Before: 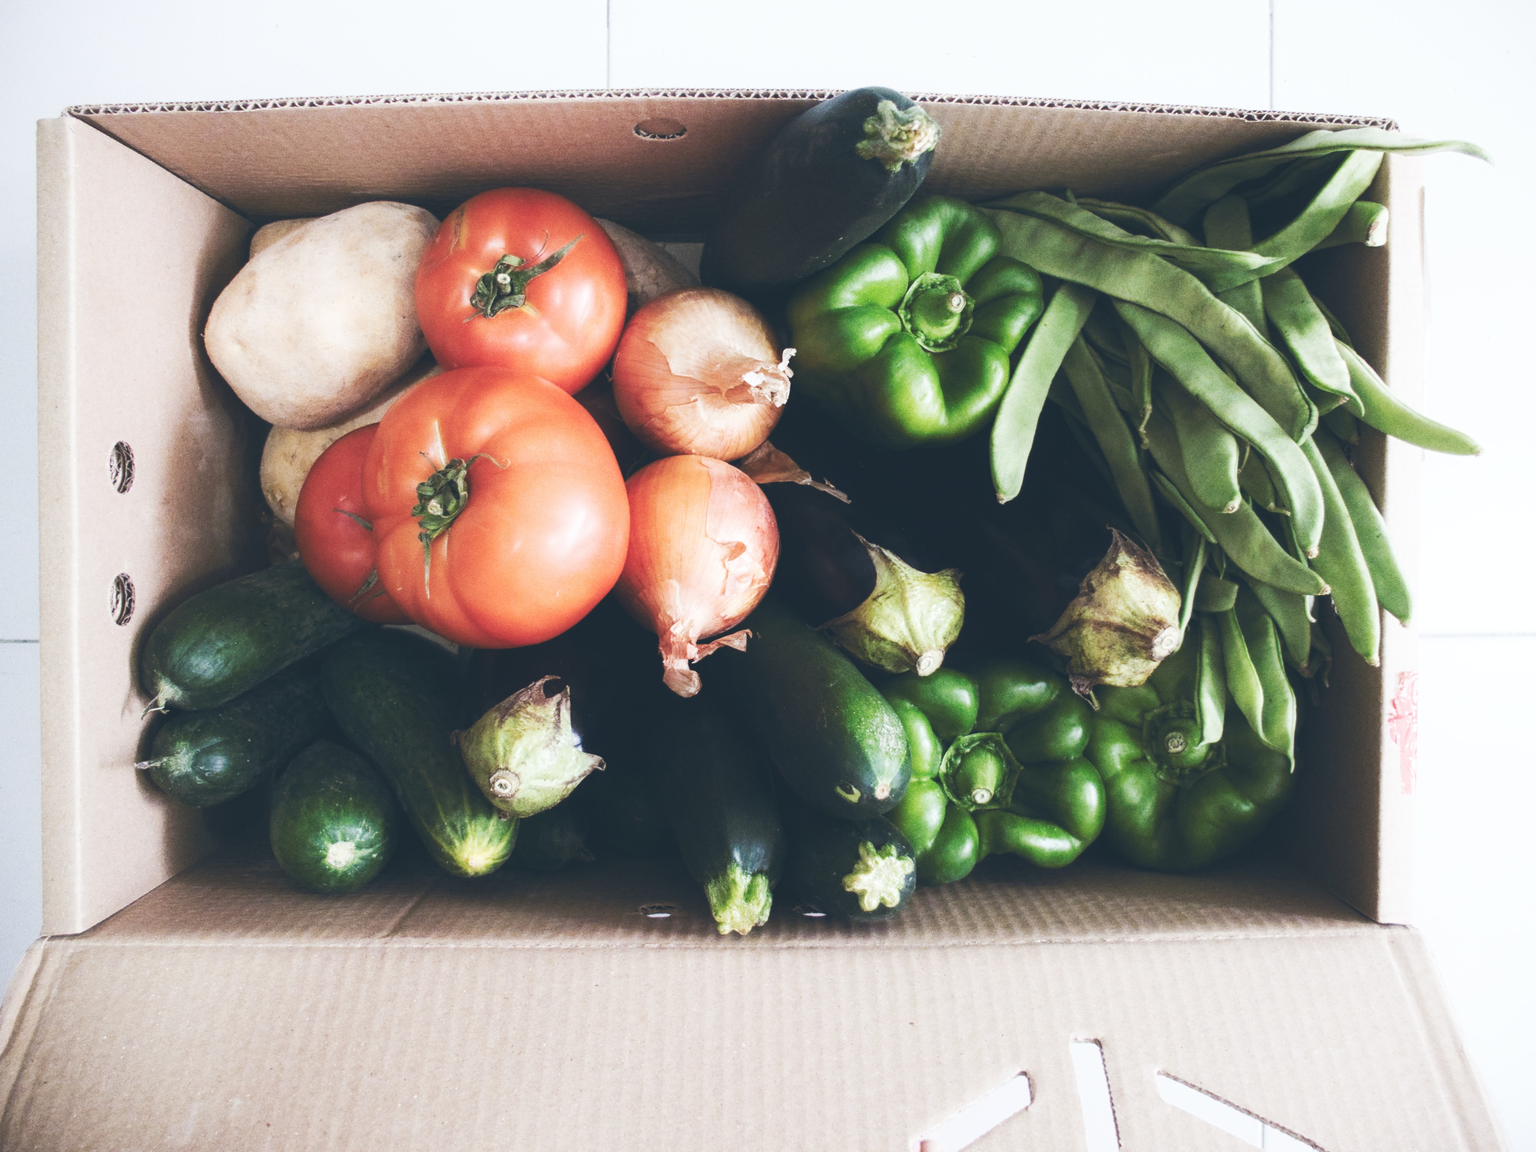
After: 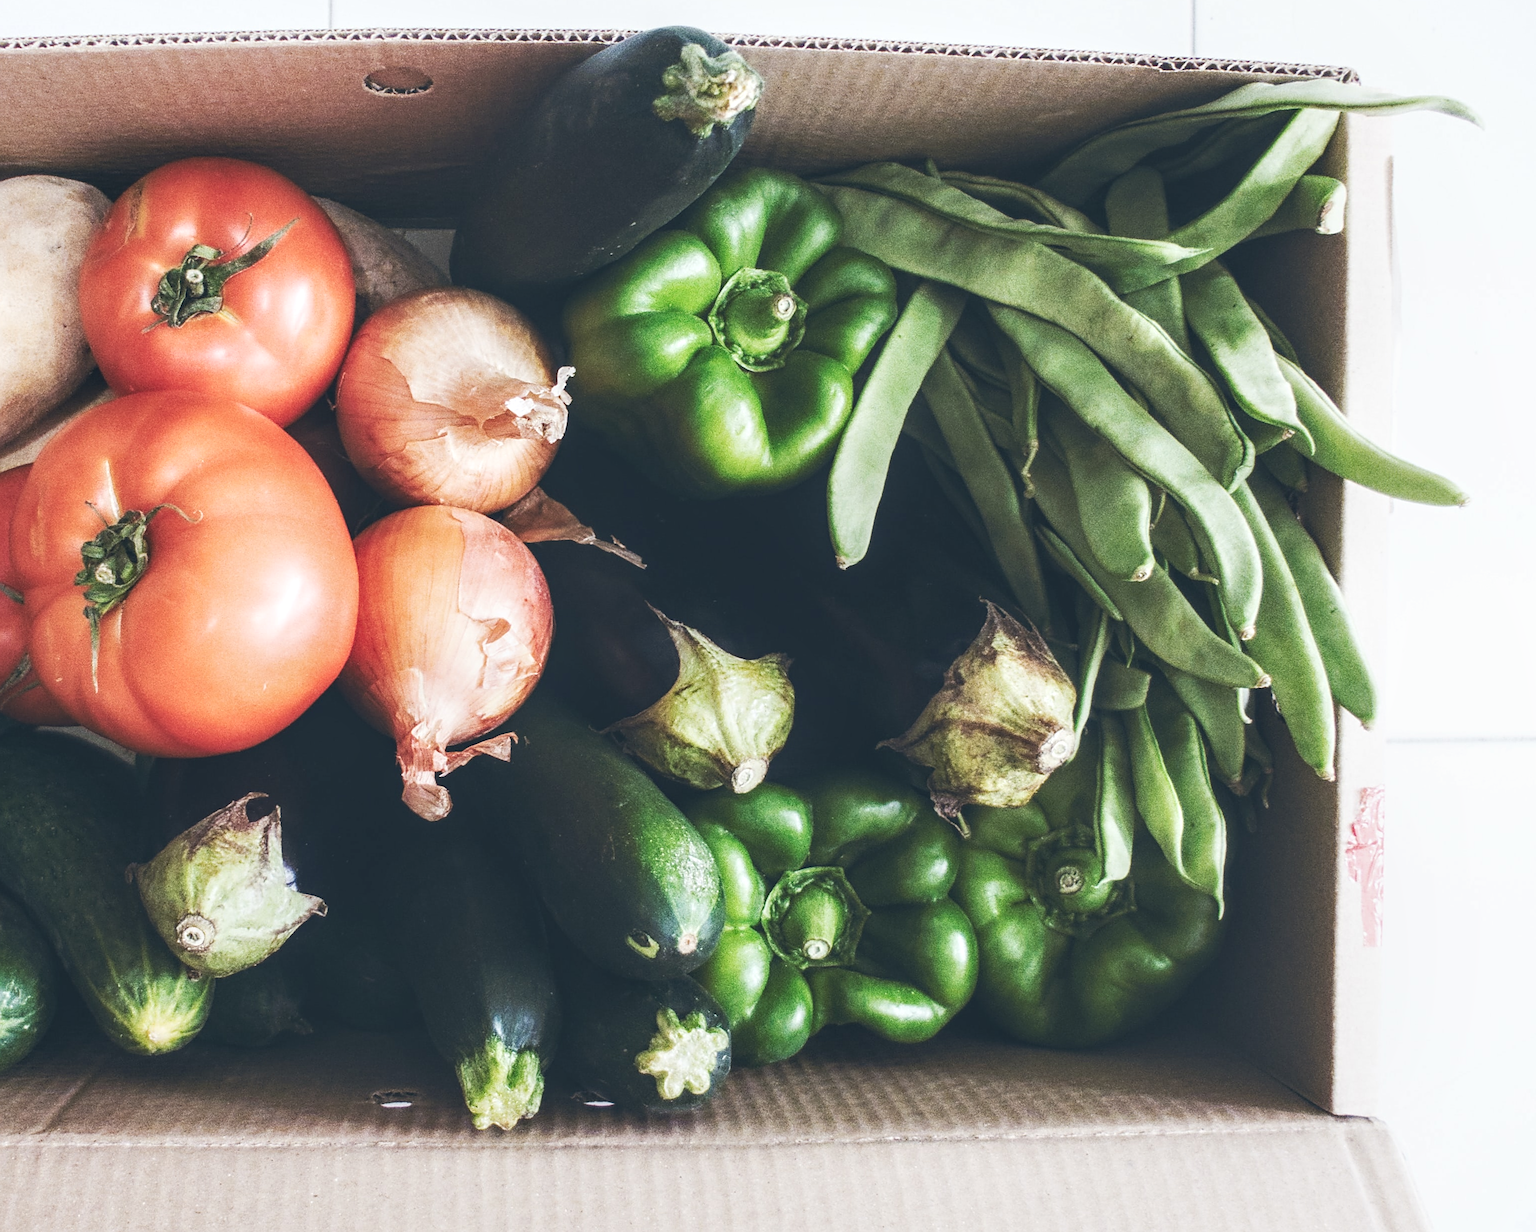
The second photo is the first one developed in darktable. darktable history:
local contrast: on, module defaults
sharpen: on, module defaults
crop: left 23.095%, top 5.827%, bottom 11.854%
